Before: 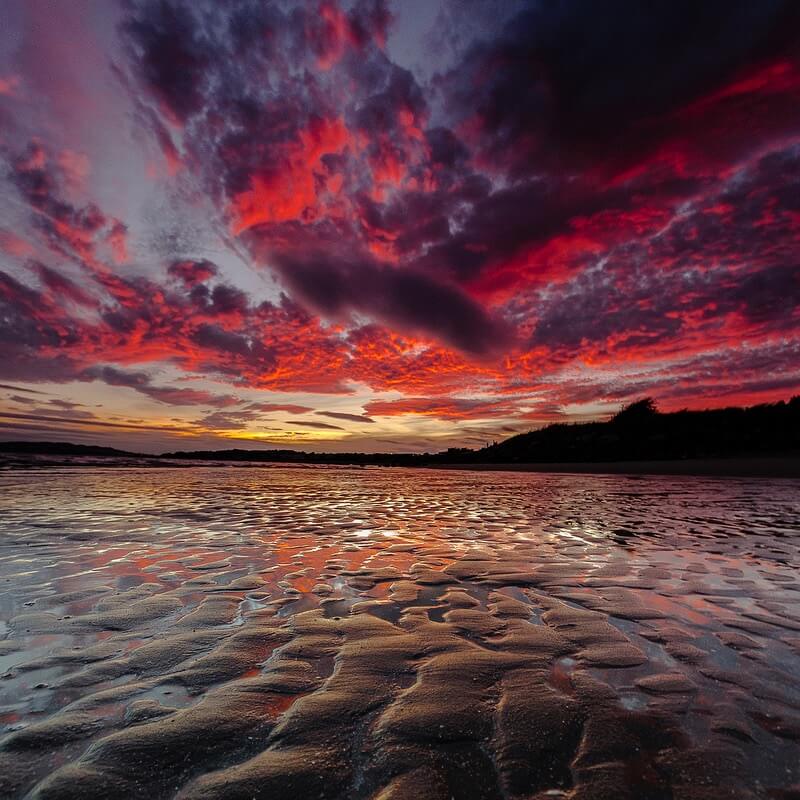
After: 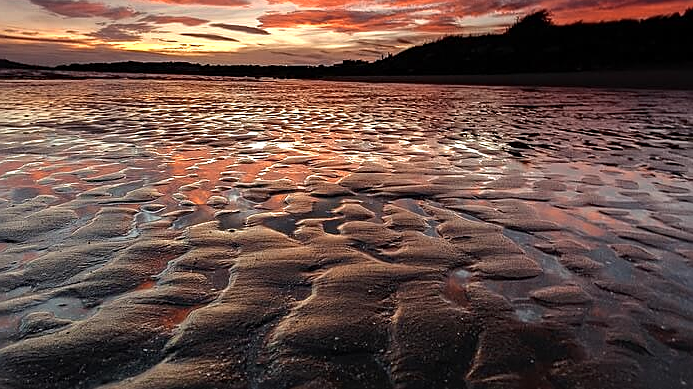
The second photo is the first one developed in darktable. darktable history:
sharpen: on, module defaults
crop and rotate: left 13.314%, top 48.616%, bottom 2.721%
color zones: curves: ch0 [(0.018, 0.548) (0.224, 0.64) (0.425, 0.447) (0.675, 0.575) (0.732, 0.579)]; ch1 [(0.066, 0.487) (0.25, 0.5) (0.404, 0.43) (0.75, 0.421) (0.956, 0.421)]; ch2 [(0.044, 0.561) (0.215, 0.465) (0.399, 0.544) (0.465, 0.548) (0.614, 0.447) (0.724, 0.43) (0.882, 0.623) (0.956, 0.632)]
